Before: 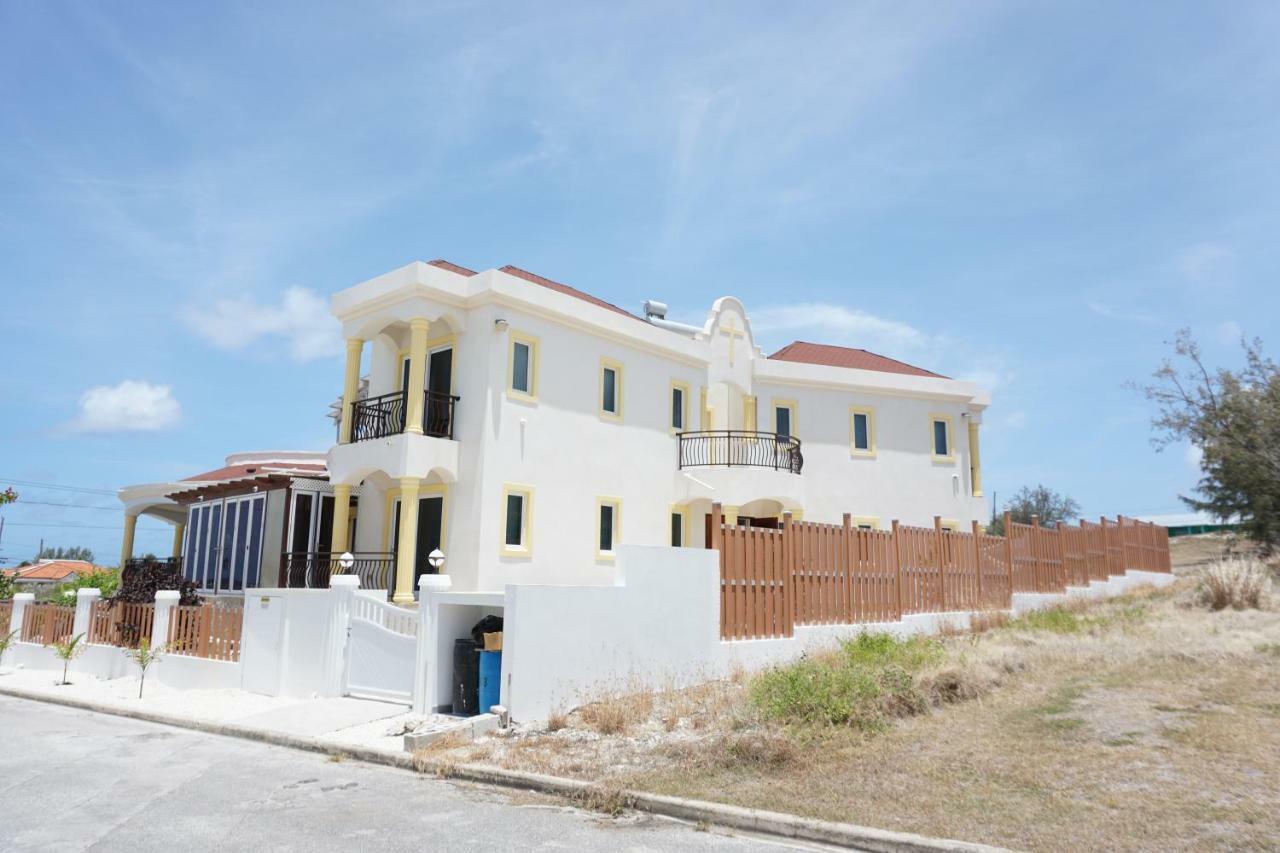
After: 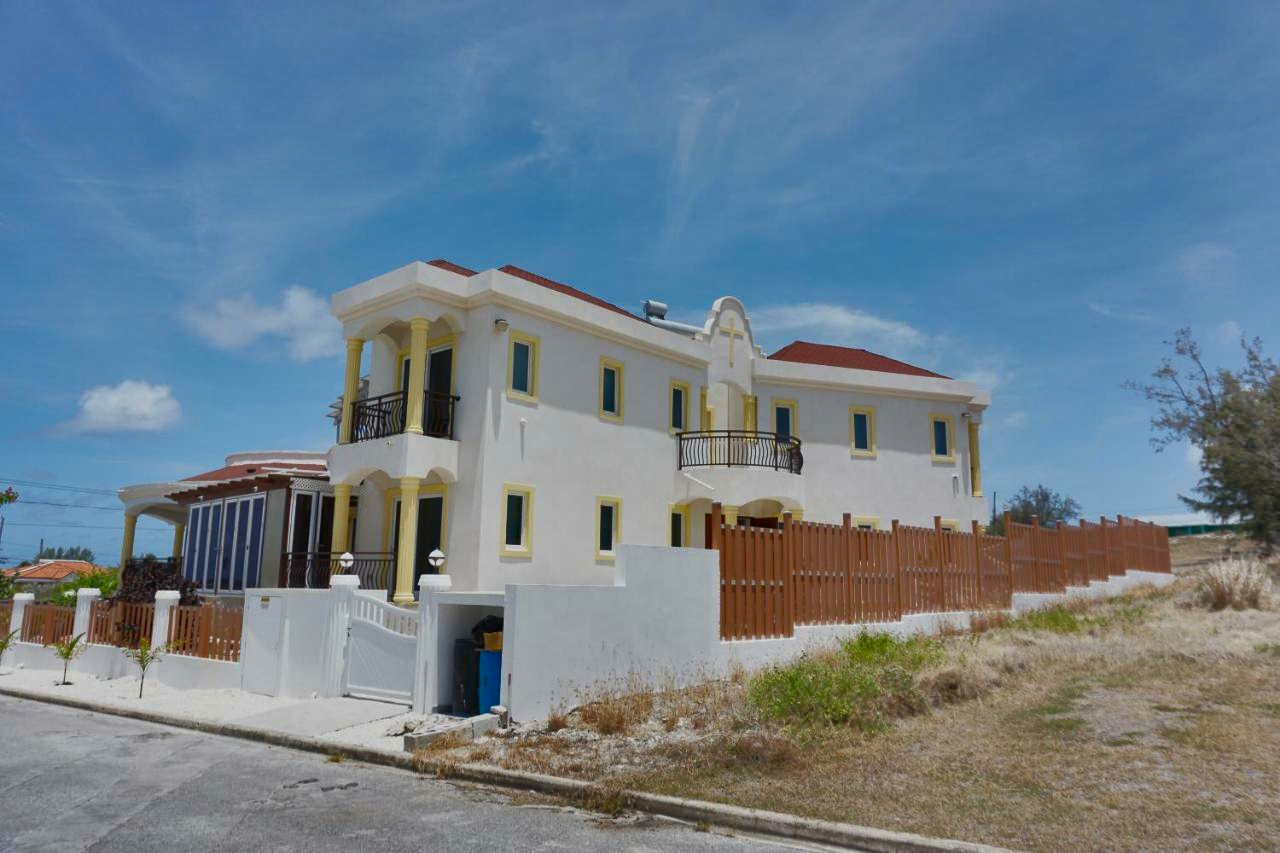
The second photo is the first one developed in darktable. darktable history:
shadows and highlights: shadows 81.05, white point adjustment -10, highlights -64.91, highlights color adjustment 100%, soften with gaussian
